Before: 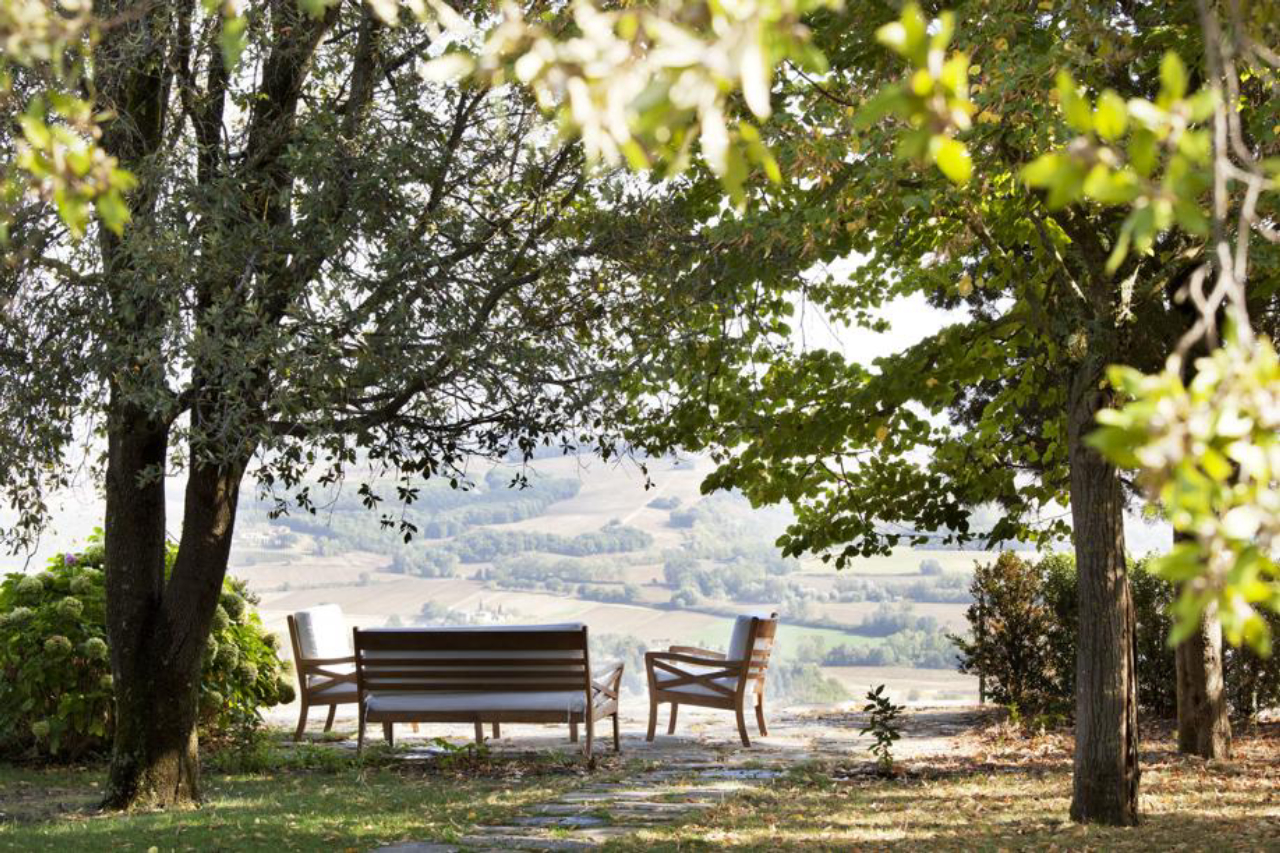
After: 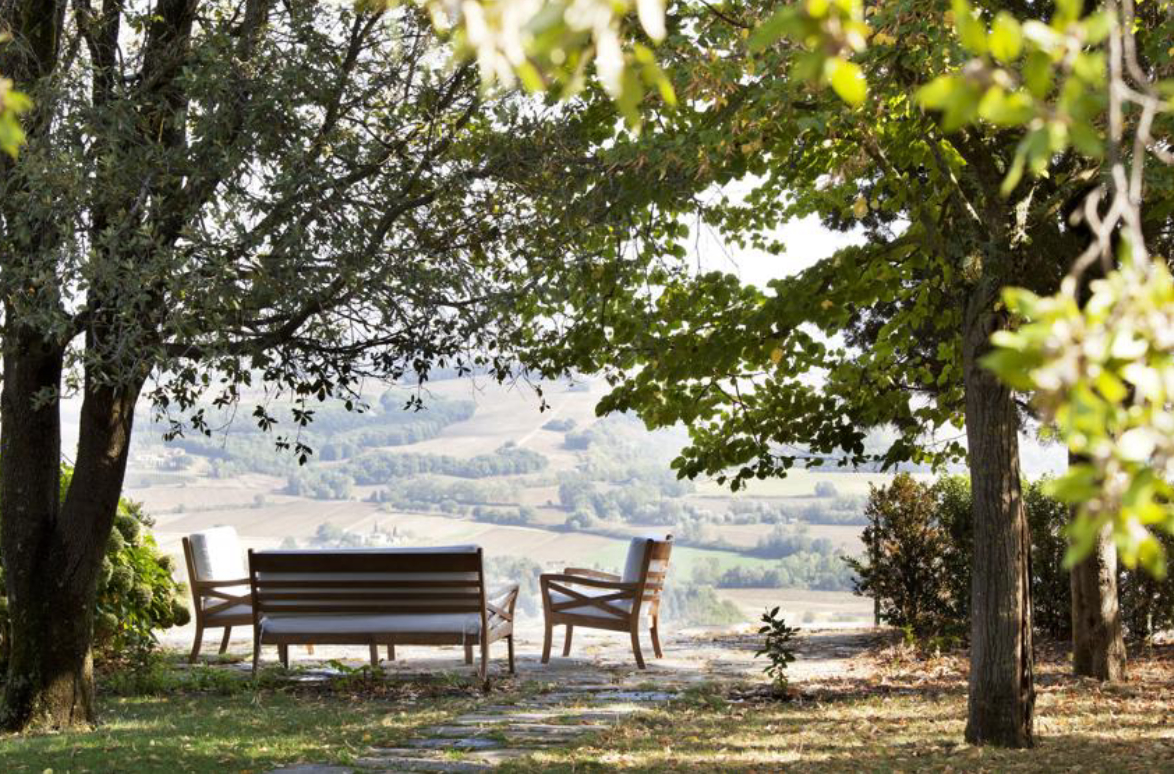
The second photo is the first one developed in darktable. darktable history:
crop and rotate: left 8.262%, top 9.226%
levels: levels [0, 0.51, 1]
